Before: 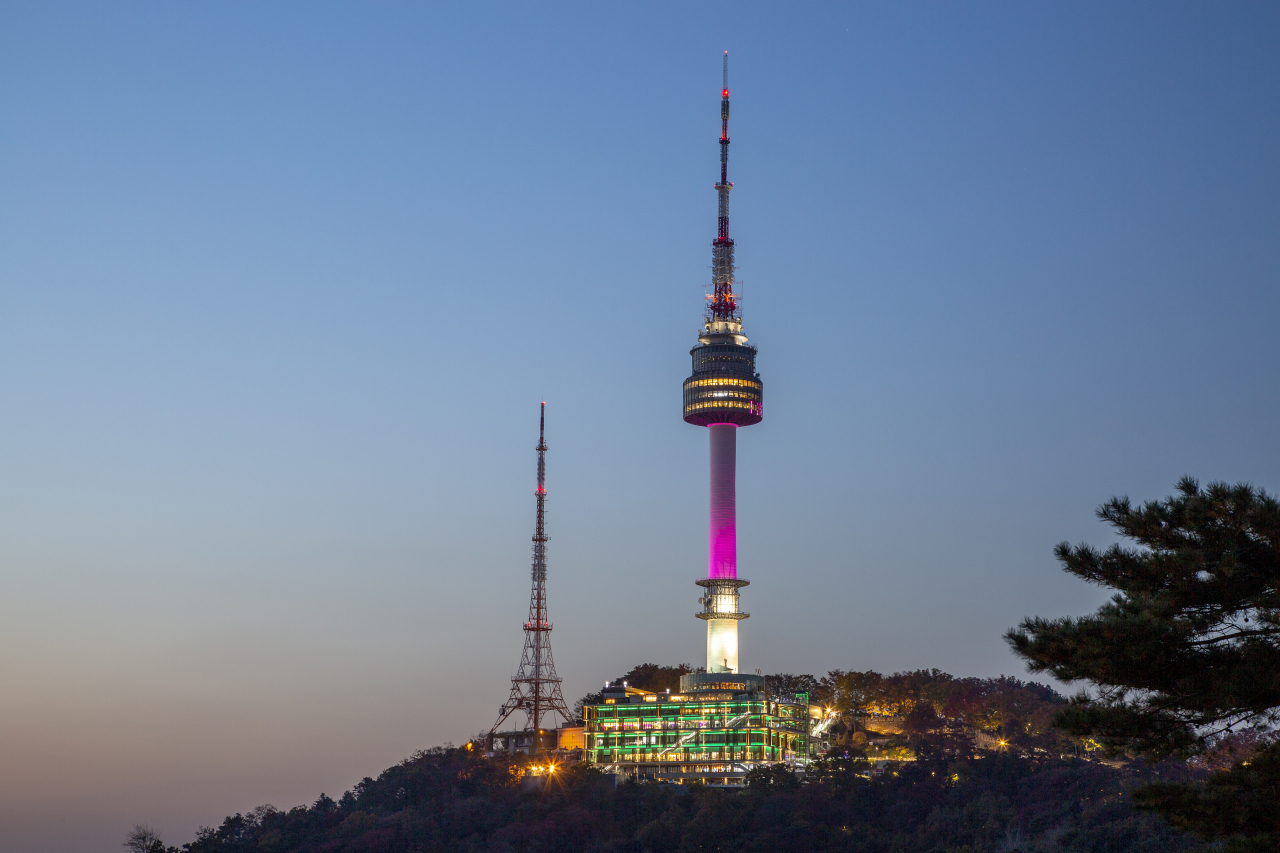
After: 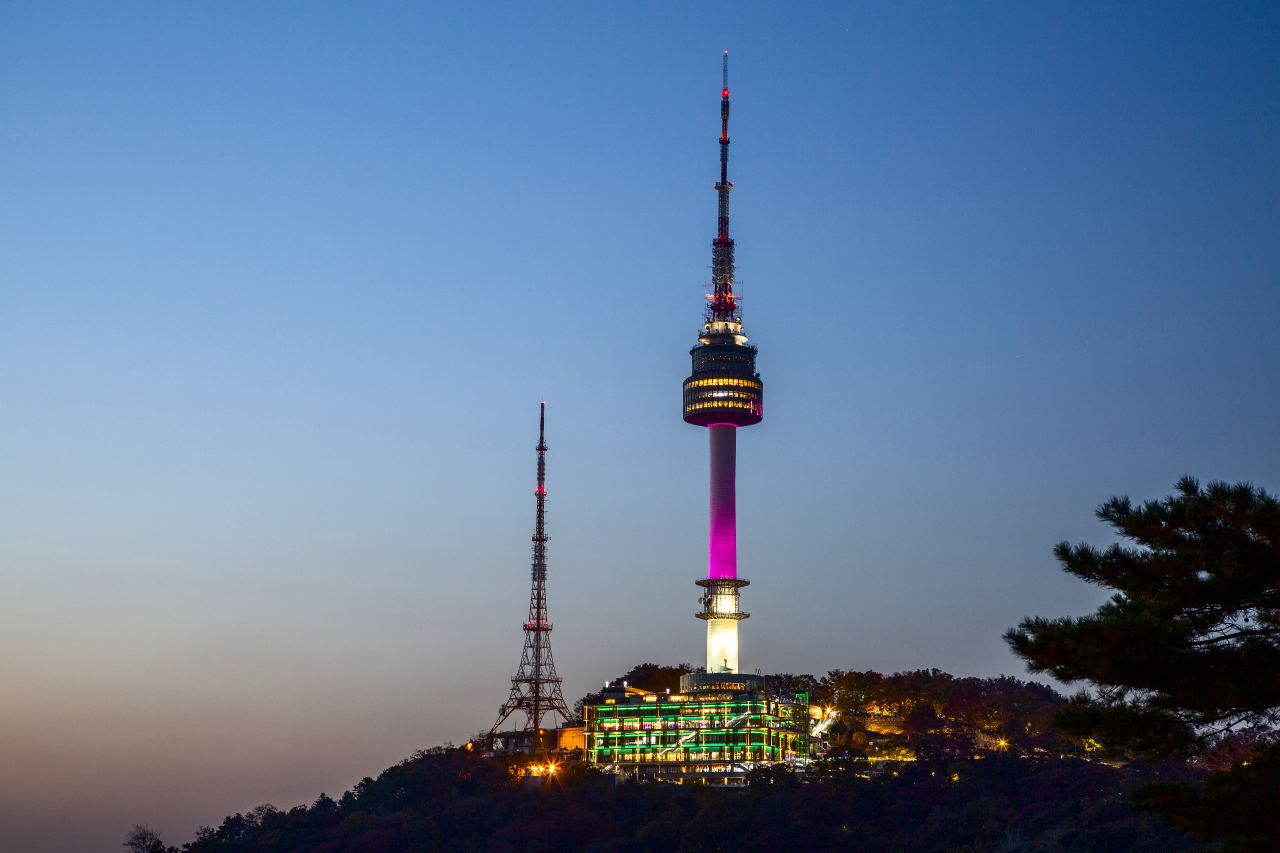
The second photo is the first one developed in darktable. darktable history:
exposure: black level correction -0.001, exposure 0.08 EV, compensate exposure bias true, compensate highlight preservation false
contrast brightness saturation: contrast 0.211, brightness -0.114, saturation 0.213
